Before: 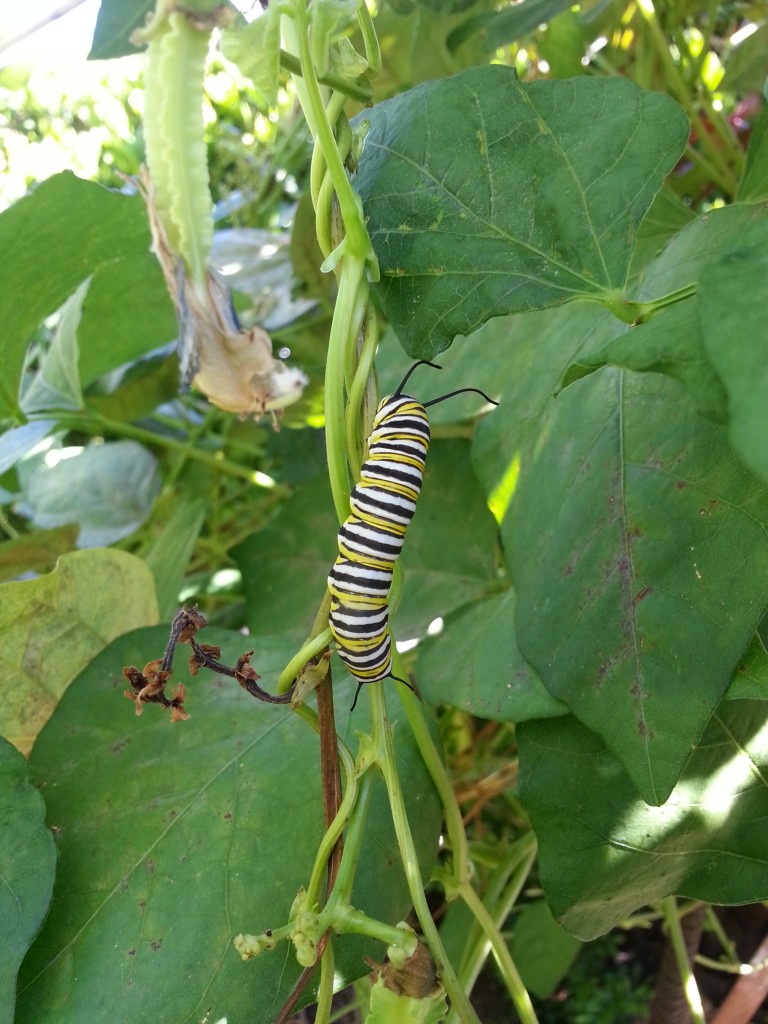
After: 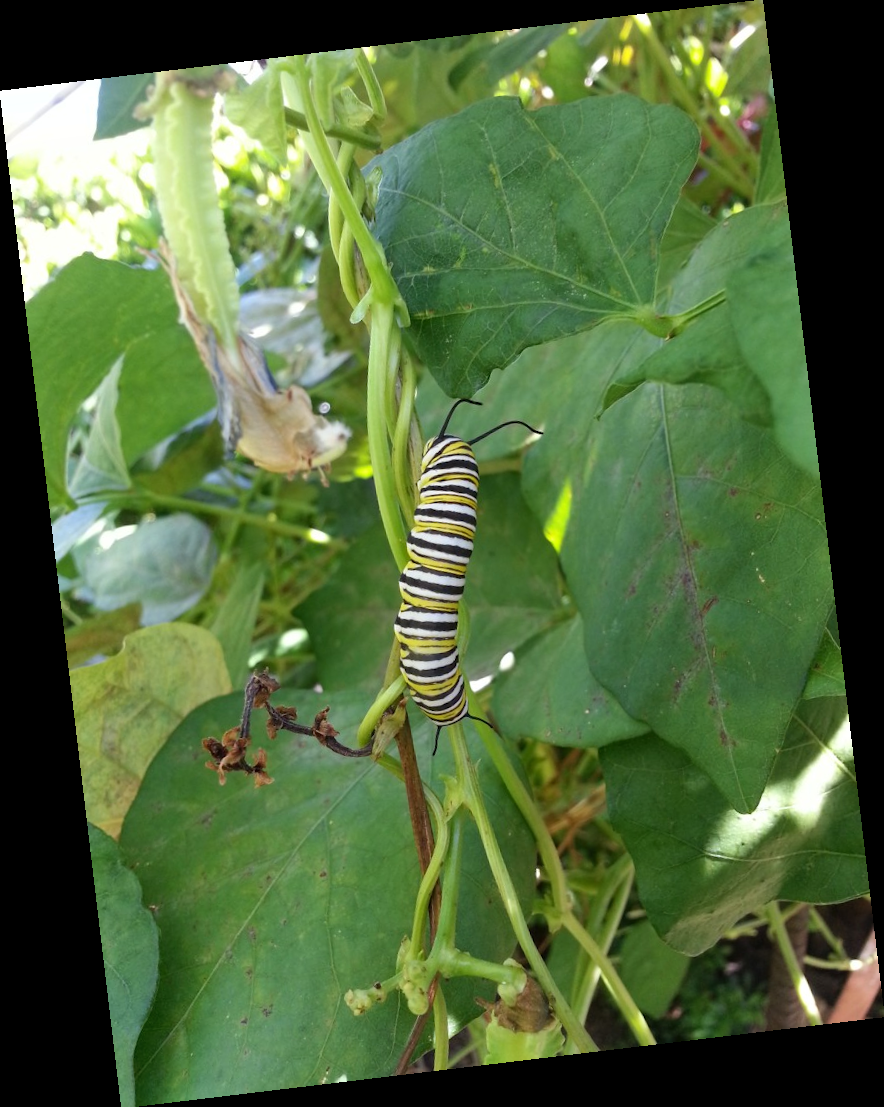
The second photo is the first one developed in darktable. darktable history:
rotate and perspective: rotation -6.83°, automatic cropping off
shadows and highlights: shadows 30.86, highlights 0, soften with gaussian
